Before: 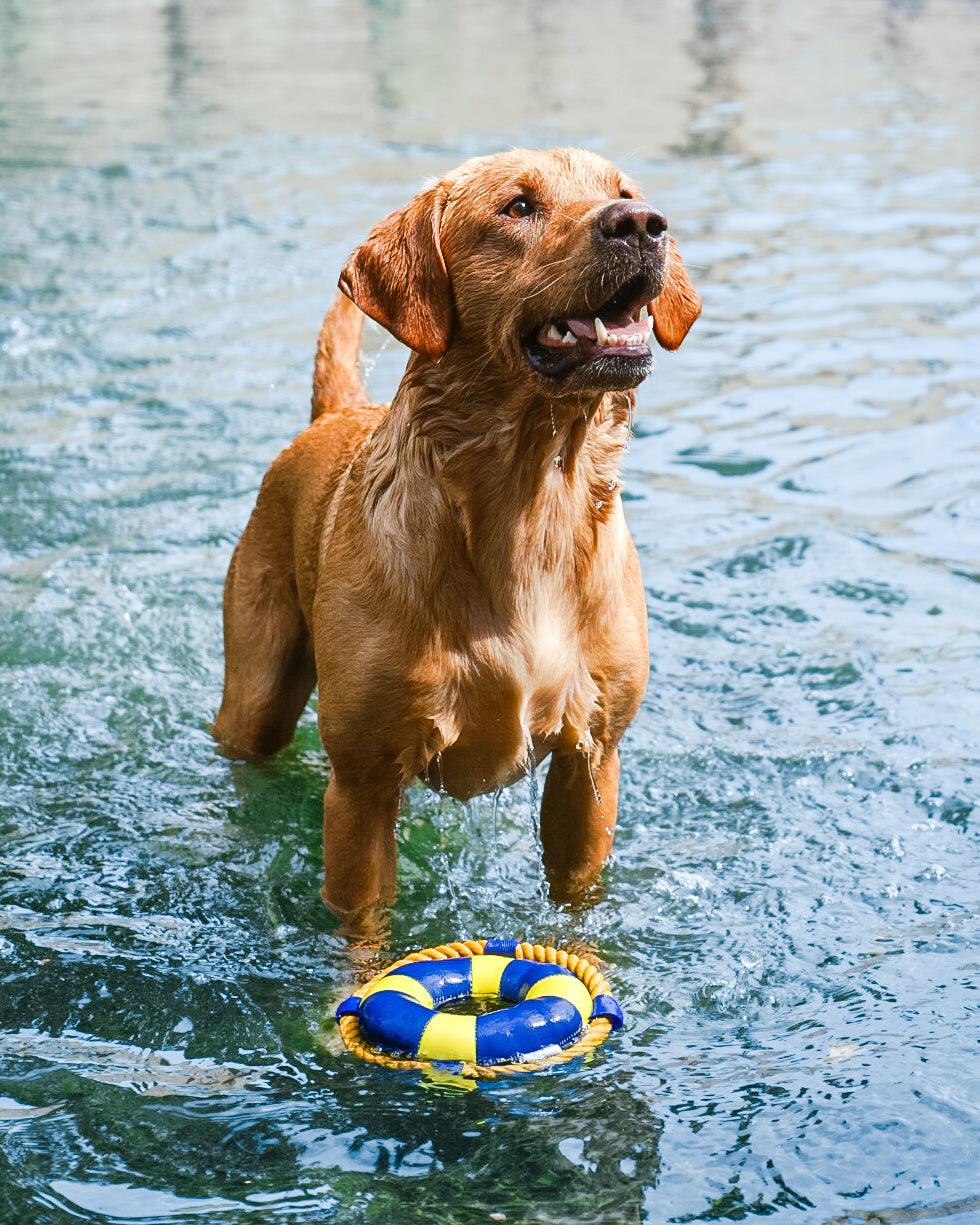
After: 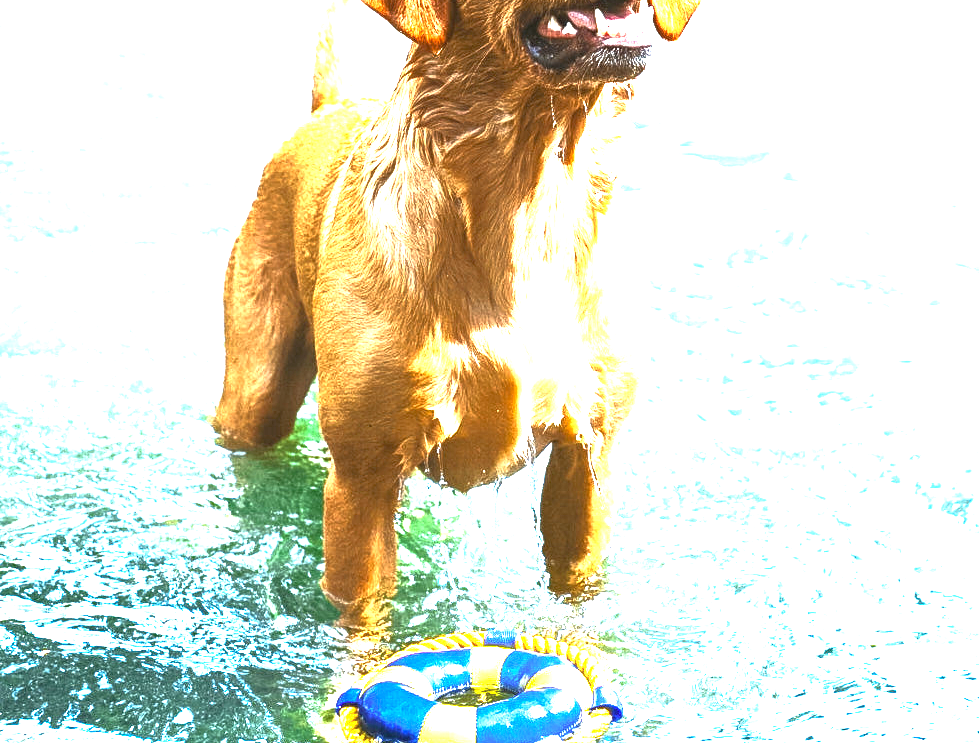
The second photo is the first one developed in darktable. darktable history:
crop and rotate: top 25.3%, bottom 14.008%
contrast equalizer: y [[0.439, 0.44, 0.442, 0.457, 0.493, 0.498], [0.5 ×6], [0.5 ×6], [0 ×6], [0 ×6]]
tone equalizer: -8 EV 0.001 EV, -7 EV -0.001 EV, -6 EV 0.002 EV, -5 EV -0.056 EV, -4 EV -0.095 EV, -3 EV -0.183 EV, -2 EV 0.238 EV, -1 EV 0.726 EV, +0 EV 0.509 EV, edges refinement/feathering 500, mask exposure compensation -1.57 EV, preserve details no
exposure: exposure 2.211 EV, compensate highlight preservation false
